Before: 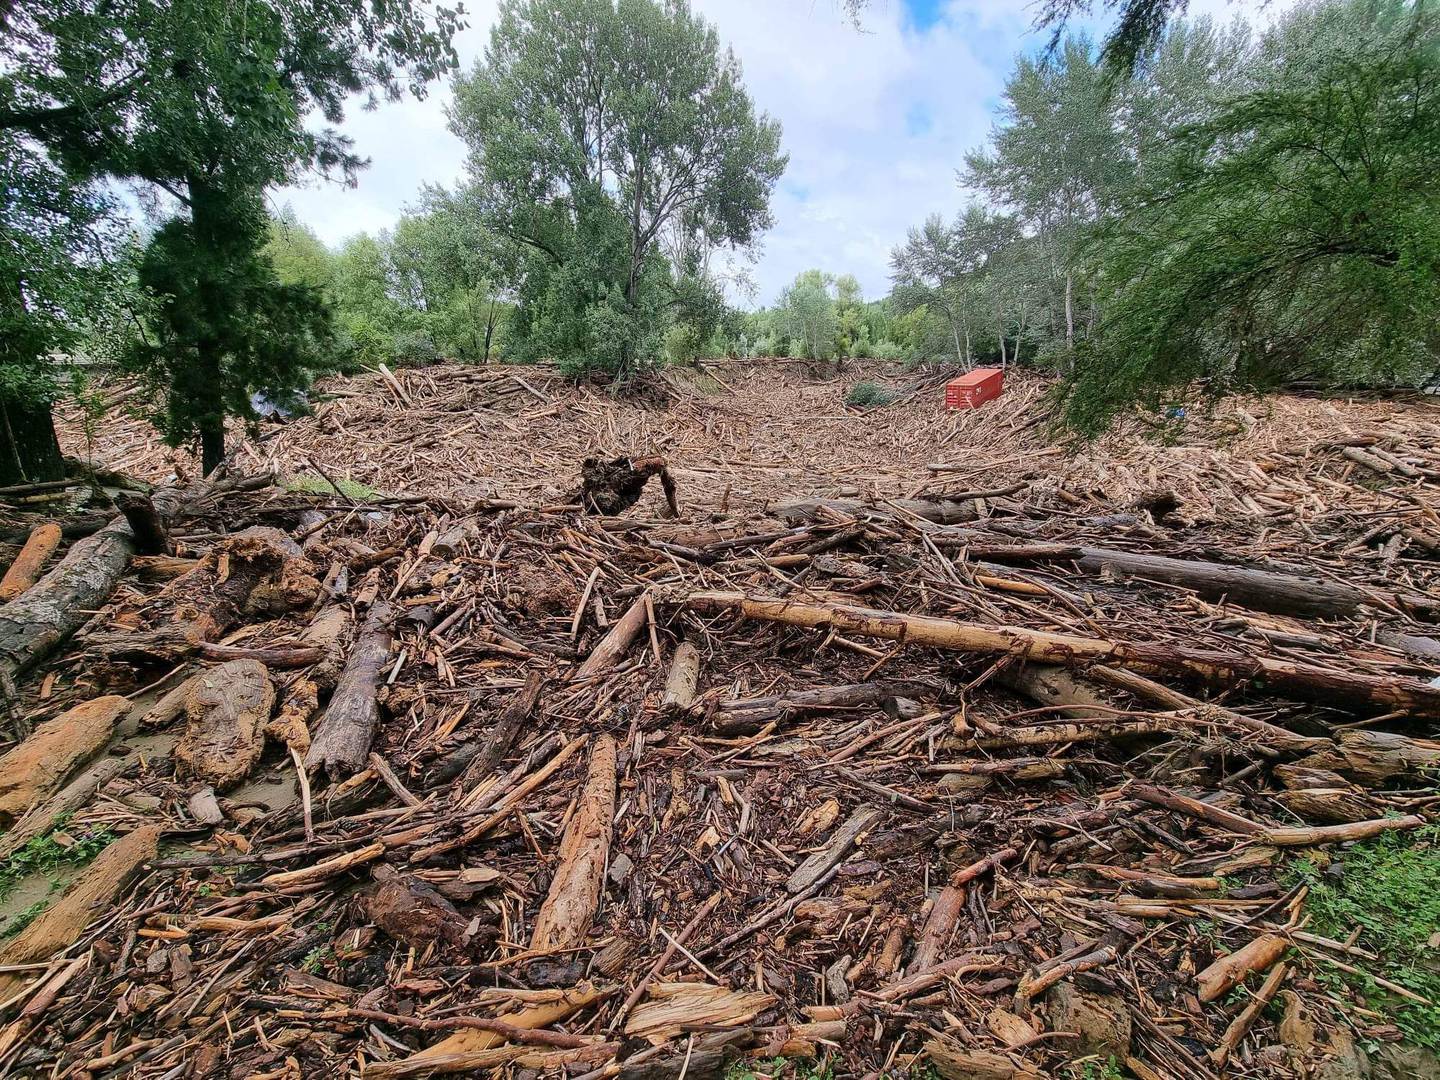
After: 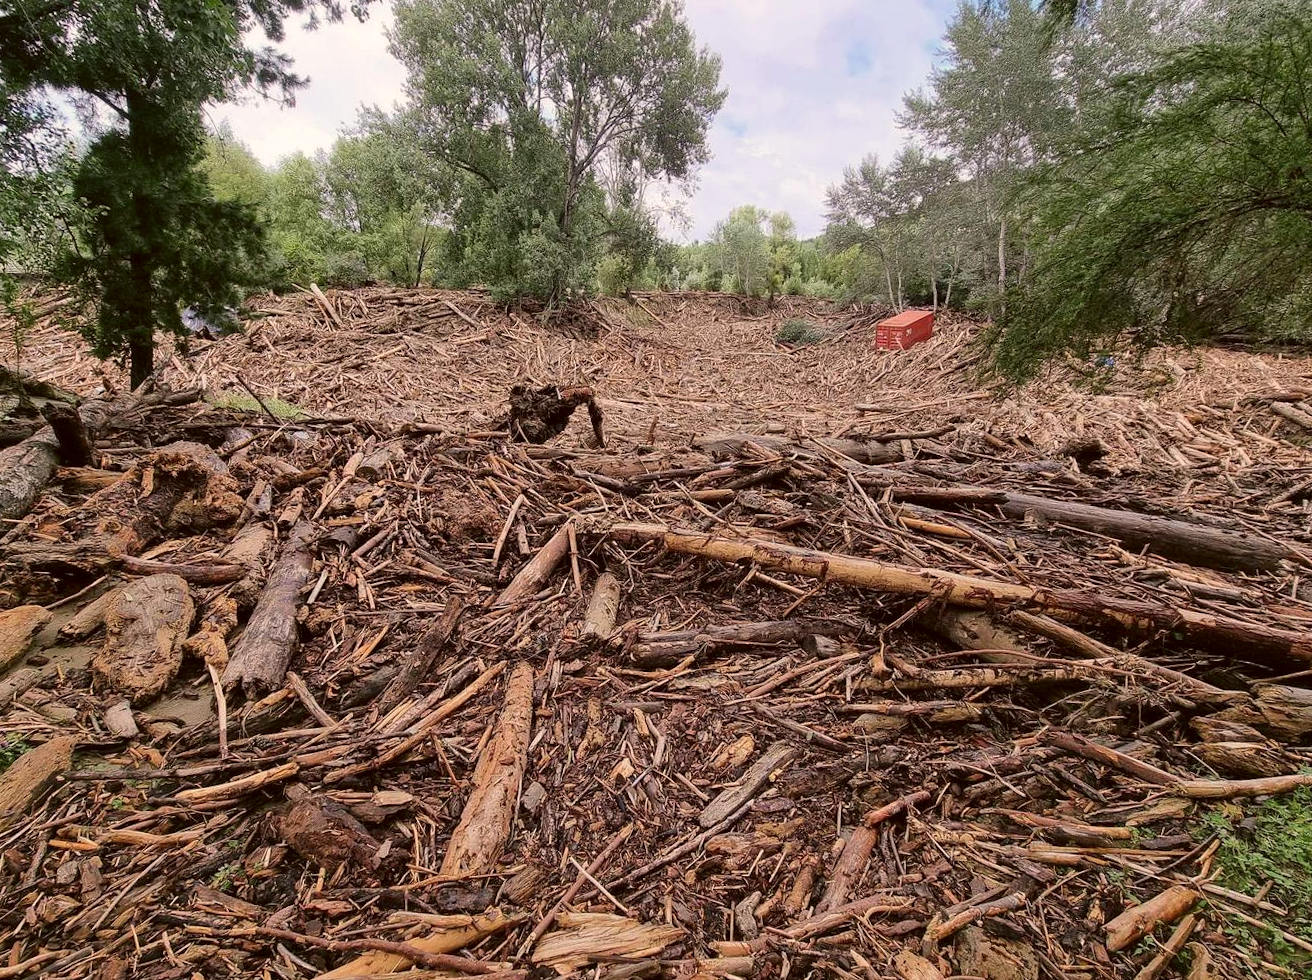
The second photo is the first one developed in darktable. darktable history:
crop and rotate: angle -2.08°, left 3.073%, top 4.249%, right 1.417%, bottom 0.645%
color correction: highlights a* 6.56, highlights b* 7.77, shadows a* 6.04, shadows b* 7.22, saturation 0.889
